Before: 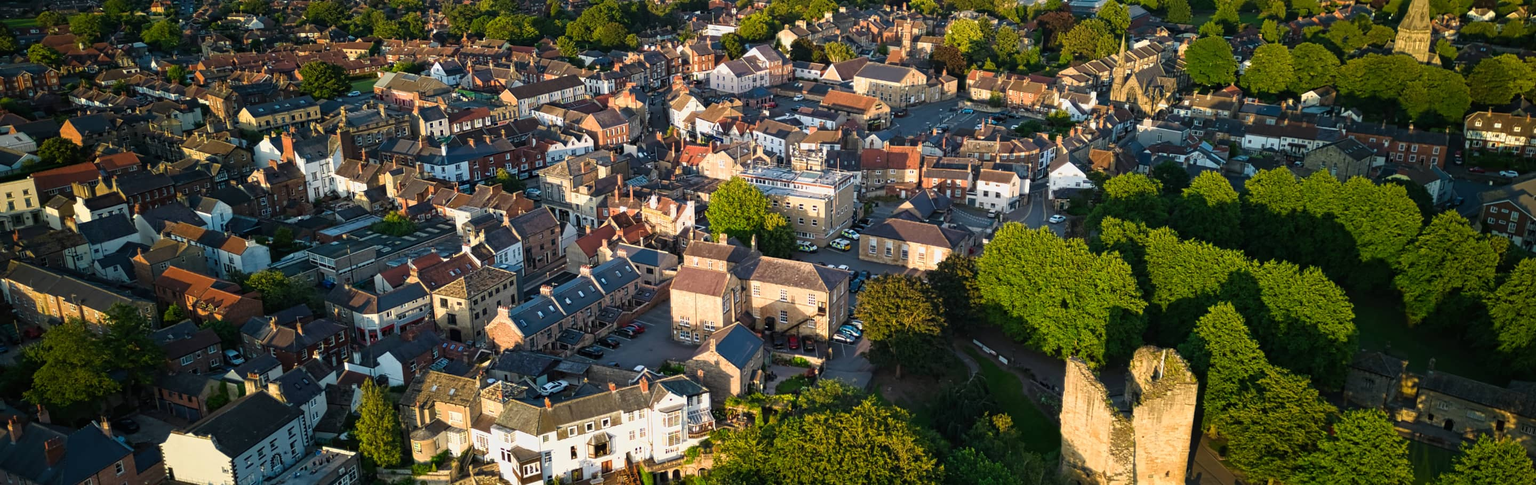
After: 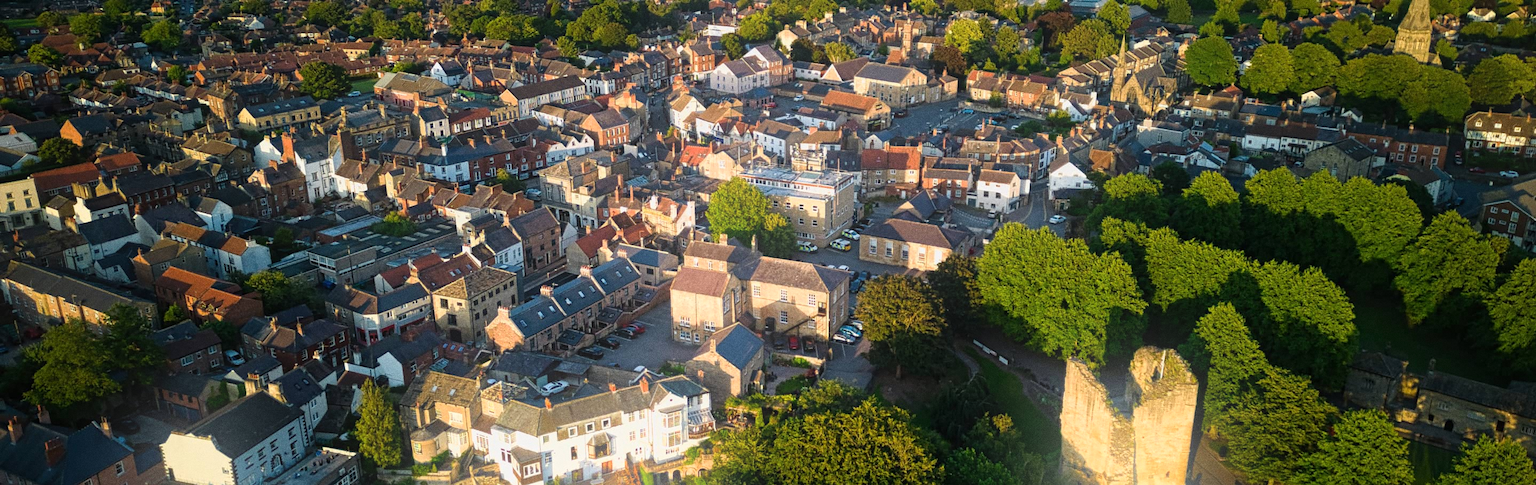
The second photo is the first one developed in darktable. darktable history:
grain: coarseness 0.09 ISO, strength 40%
bloom: on, module defaults
